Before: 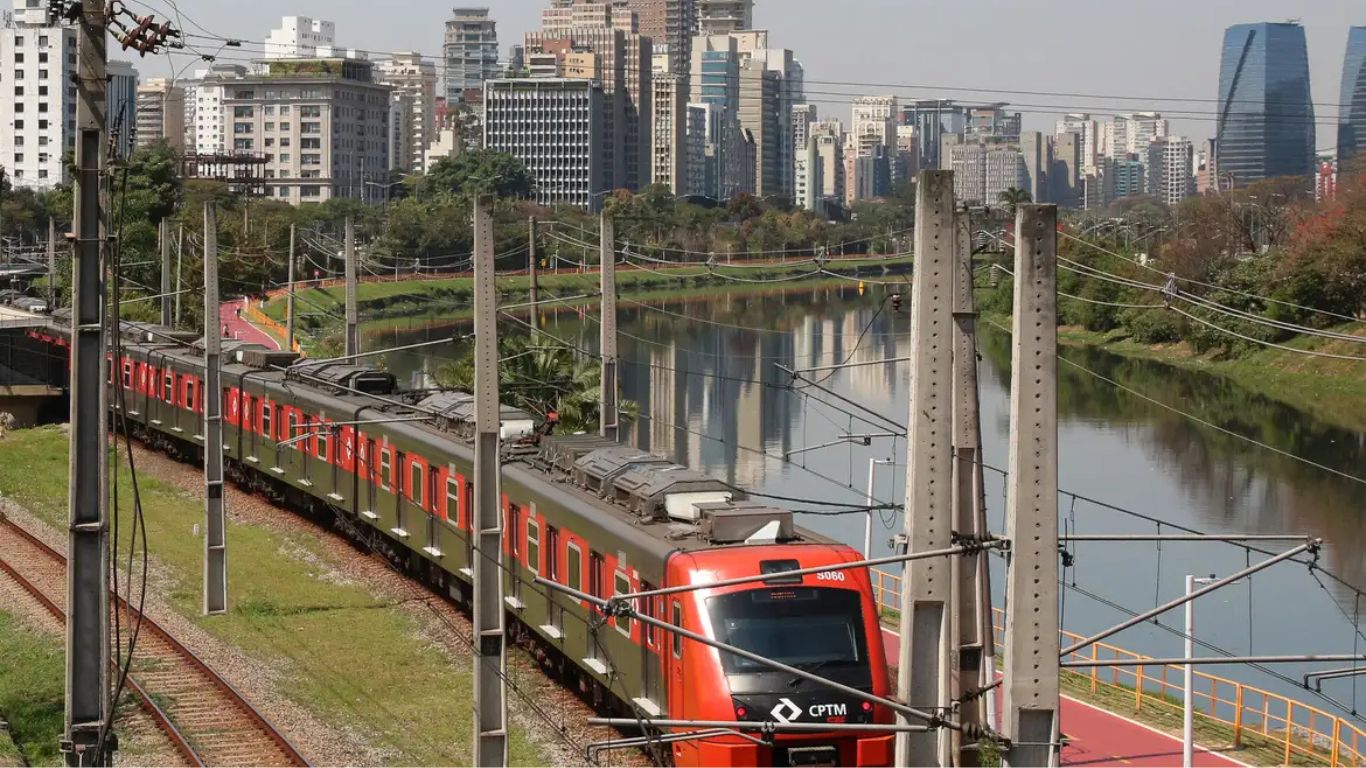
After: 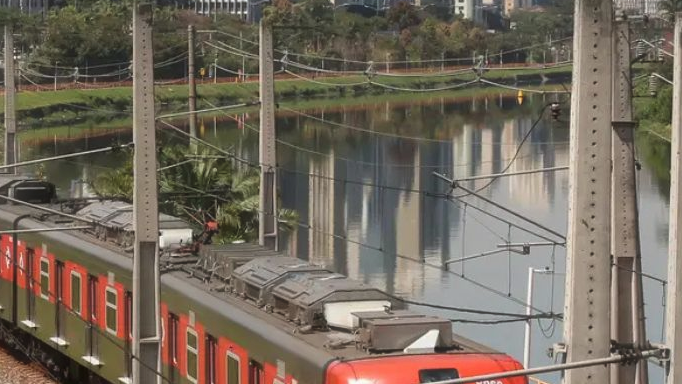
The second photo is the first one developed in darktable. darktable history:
crop: left 25%, top 25%, right 25%, bottom 25%
haze removal: strength -0.1, adaptive false
